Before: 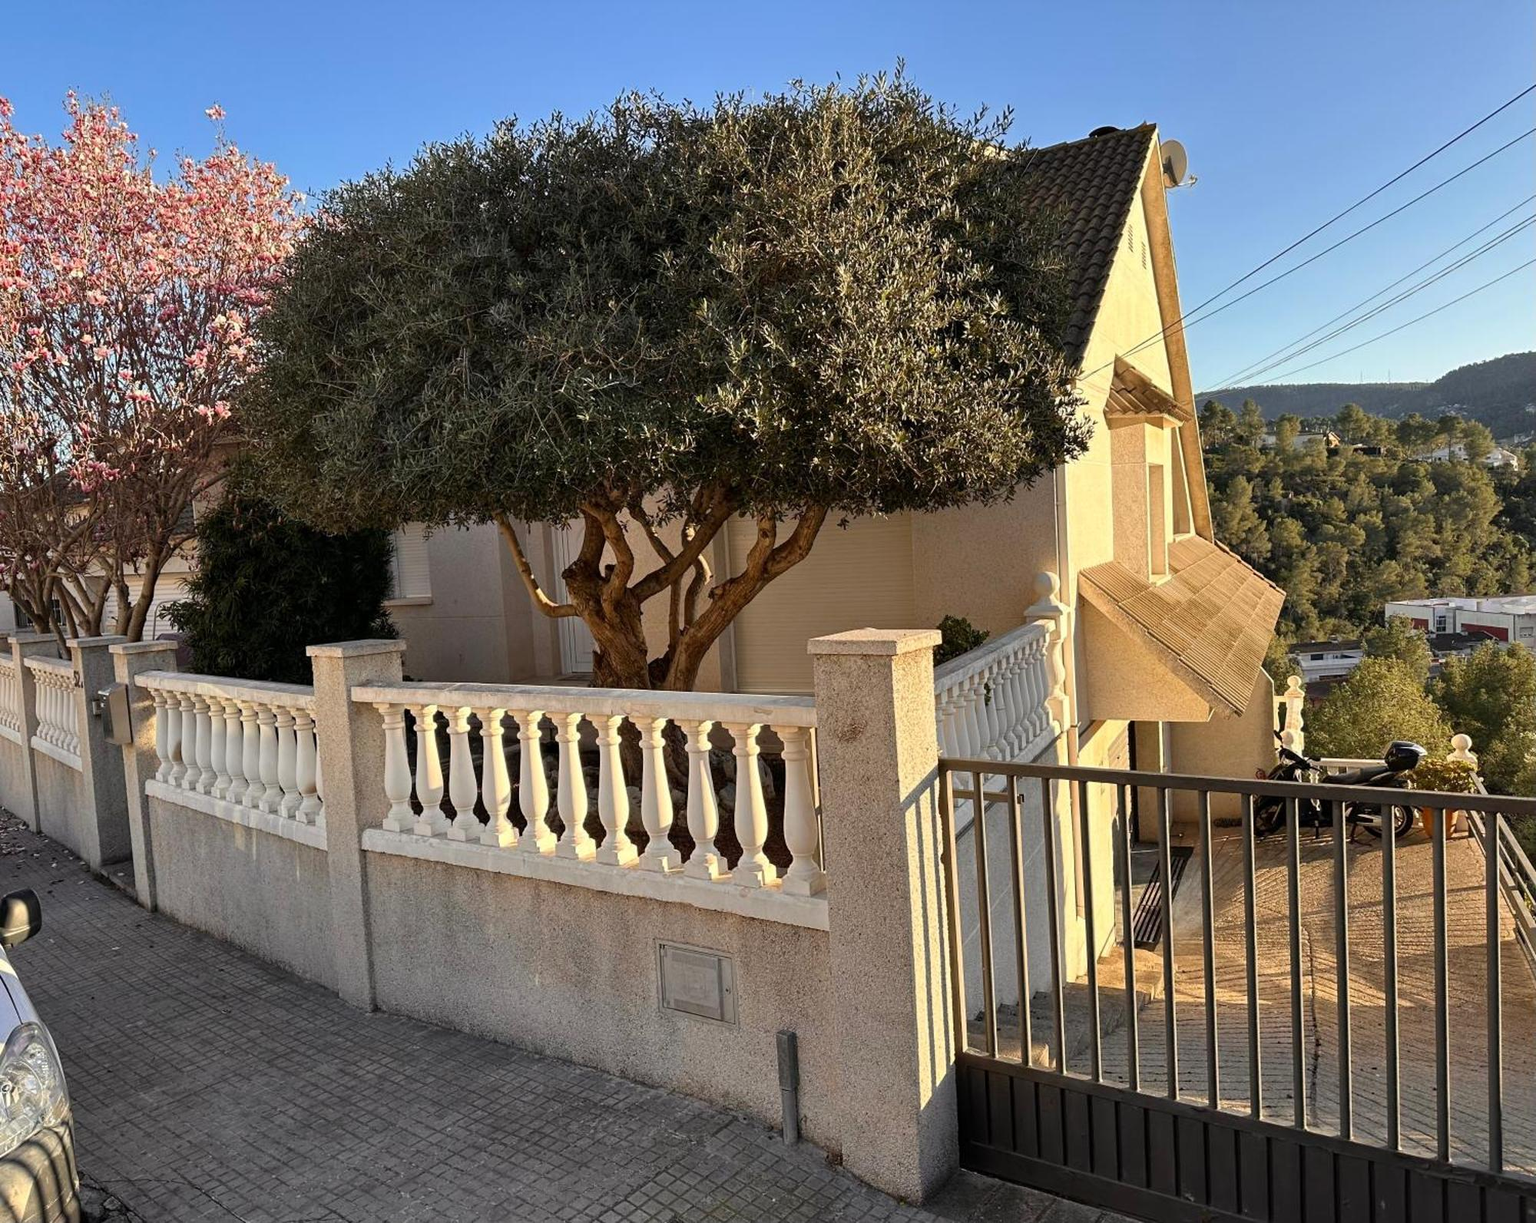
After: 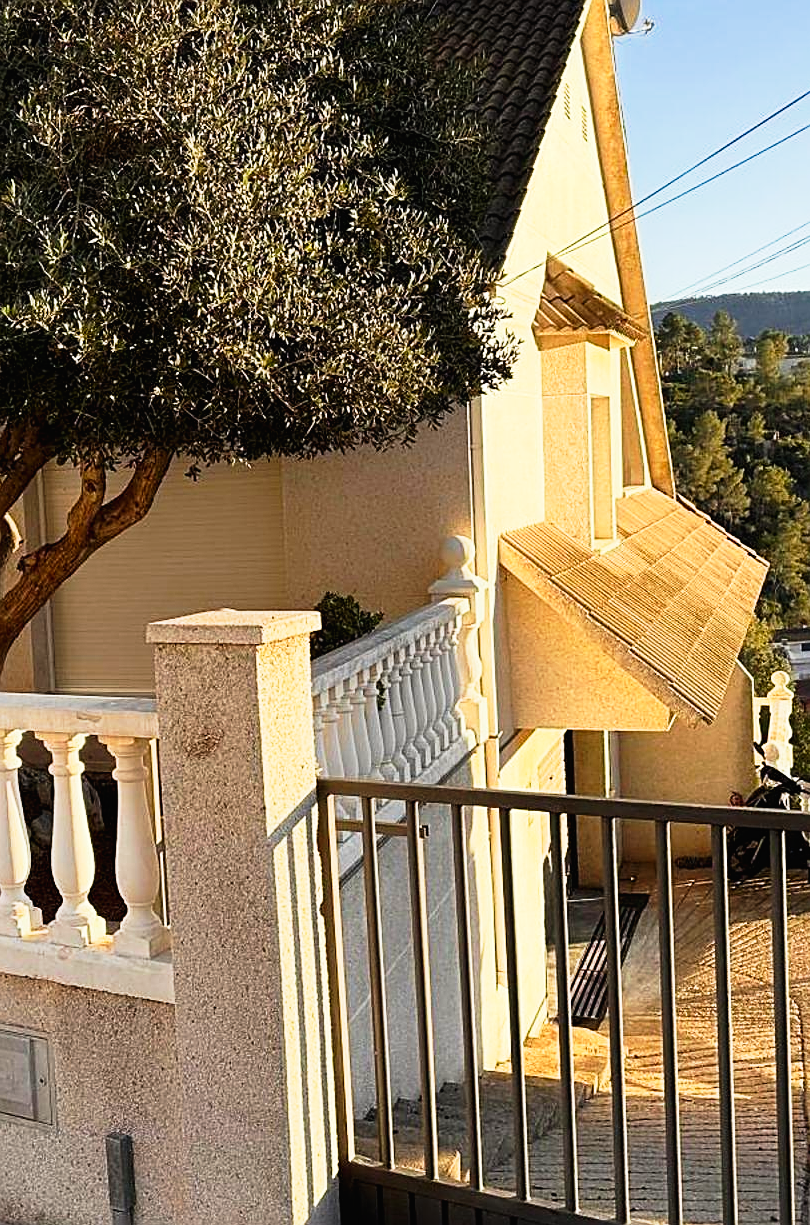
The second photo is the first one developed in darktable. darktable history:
contrast equalizer: octaves 7, y [[0.5, 0.486, 0.447, 0.446, 0.489, 0.5], [0.5 ×6], [0.5 ×6], [0 ×6], [0 ×6]]
sharpen: on, module defaults
tone curve: curves: ch0 [(0.016, 0.011) (0.084, 0.026) (0.469, 0.508) (0.721, 0.862) (1, 1)], preserve colors none
crop: left 45.284%, top 13.171%, right 14.21%, bottom 9.922%
